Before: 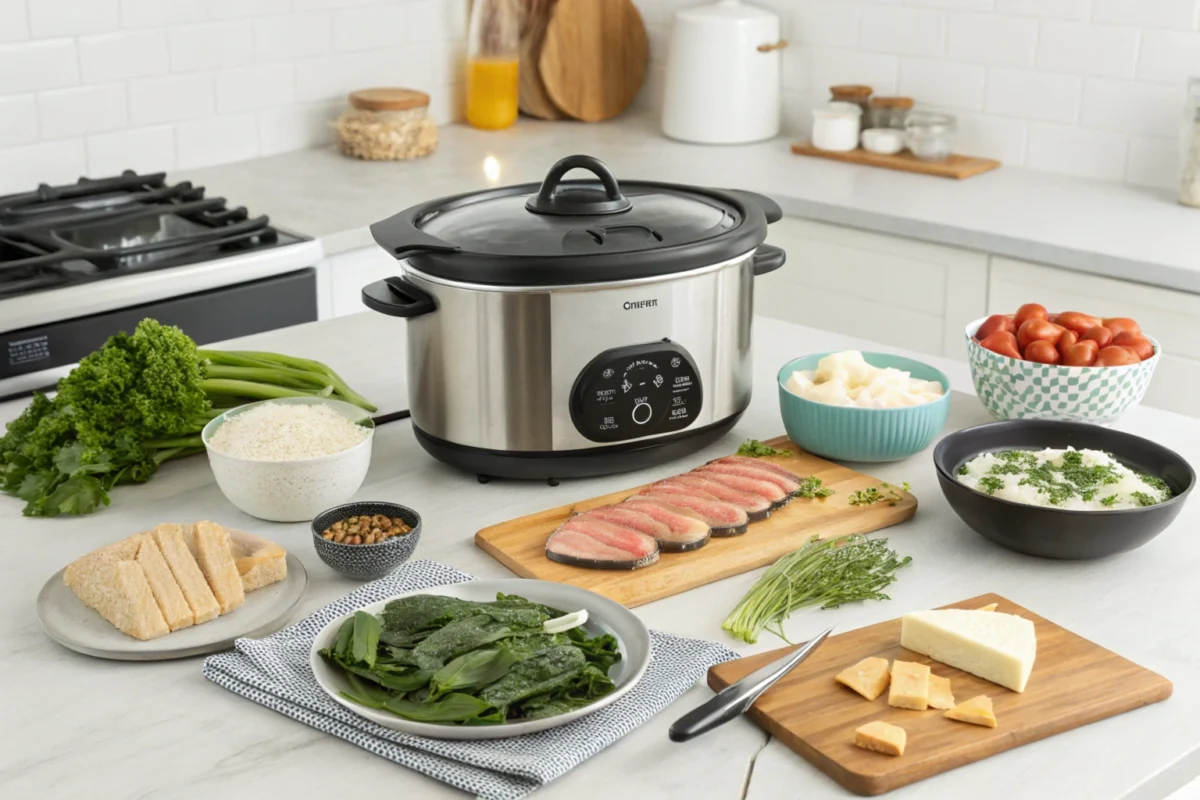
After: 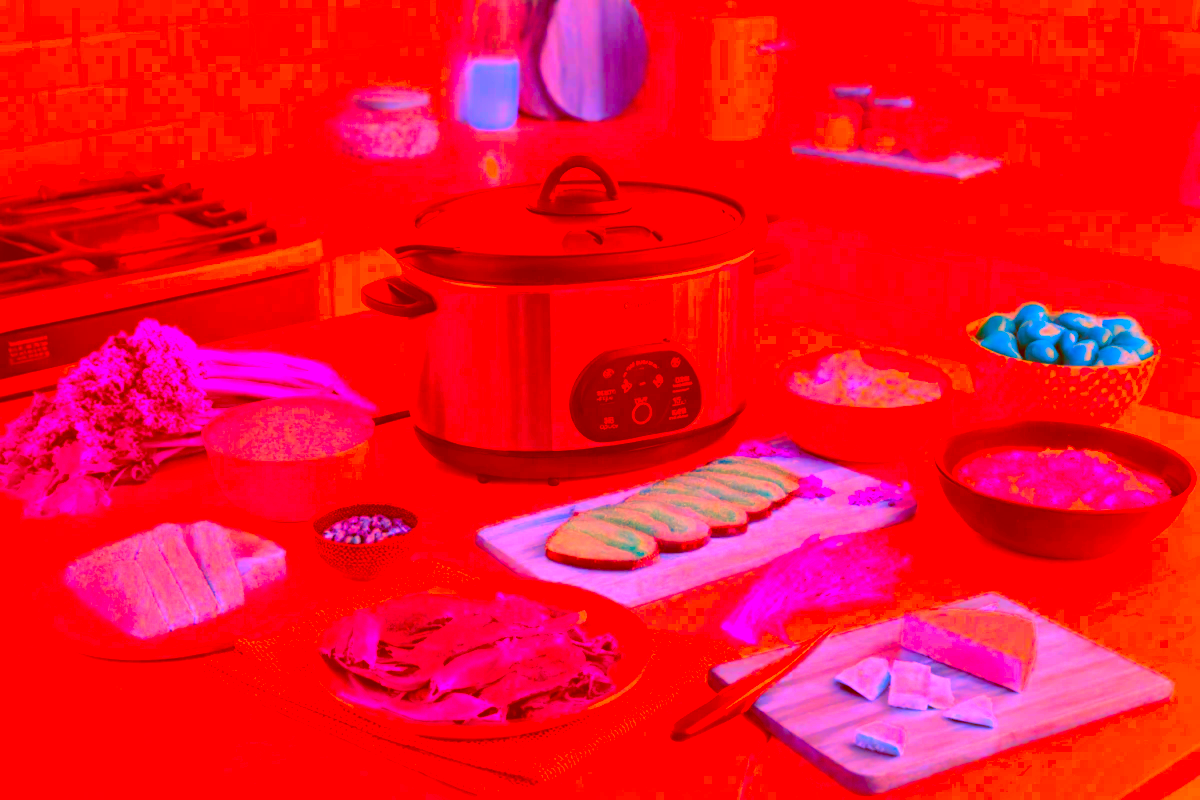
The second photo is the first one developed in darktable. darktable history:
color correction: highlights a* -39.68, highlights b* -40, shadows a* -40, shadows b* -40, saturation -3
tone equalizer: on, module defaults
color balance rgb: perceptual saturation grading › global saturation 35%, perceptual saturation grading › highlights -25%, perceptual saturation grading › shadows 25%, global vibrance 10%
